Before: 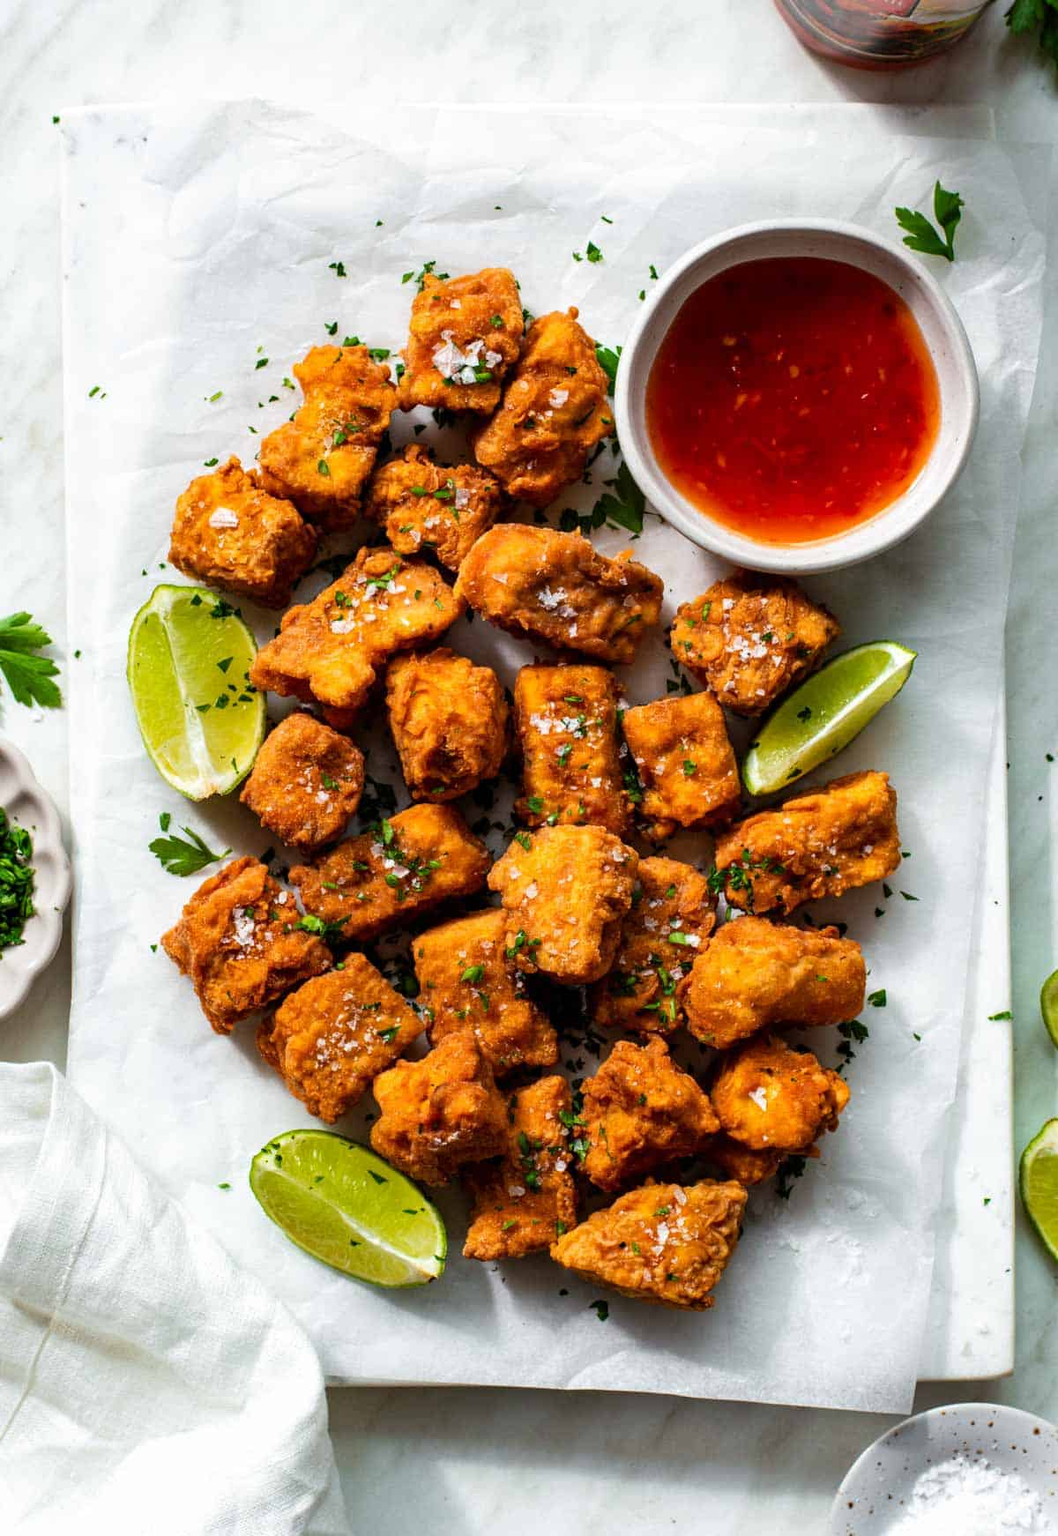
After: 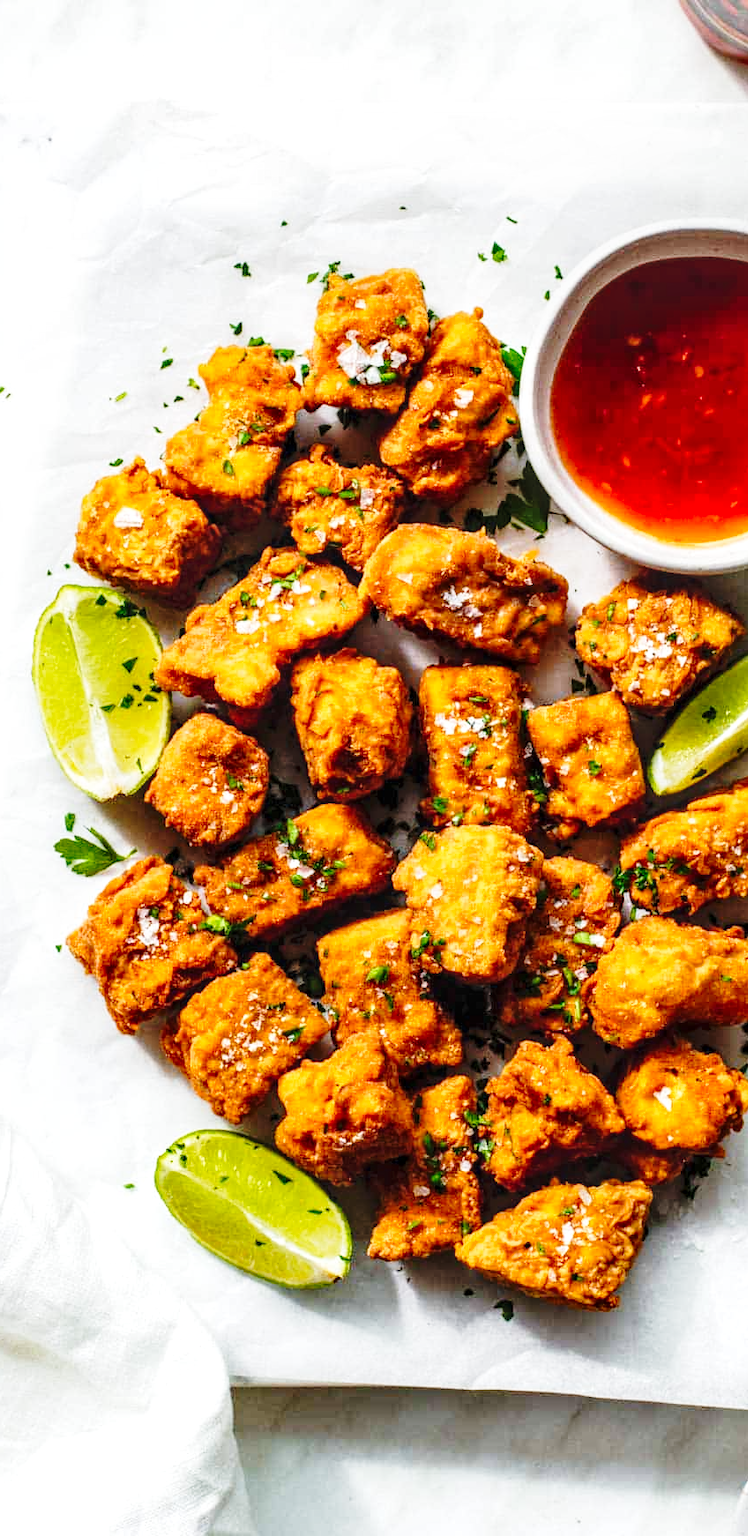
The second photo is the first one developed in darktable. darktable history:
crop and rotate: left 9.061%, right 20.142%
local contrast: on, module defaults
shadows and highlights: shadows 62.66, white point adjustment 0.37, highlights -34.44, compress 83.82%
base curve: curves: ch0 [(0, 0) (0.028, 0.03) (0.121, 0.232) (0.46, 0.748) (0.859, 0.968) (1, 1)], preserve colors none
